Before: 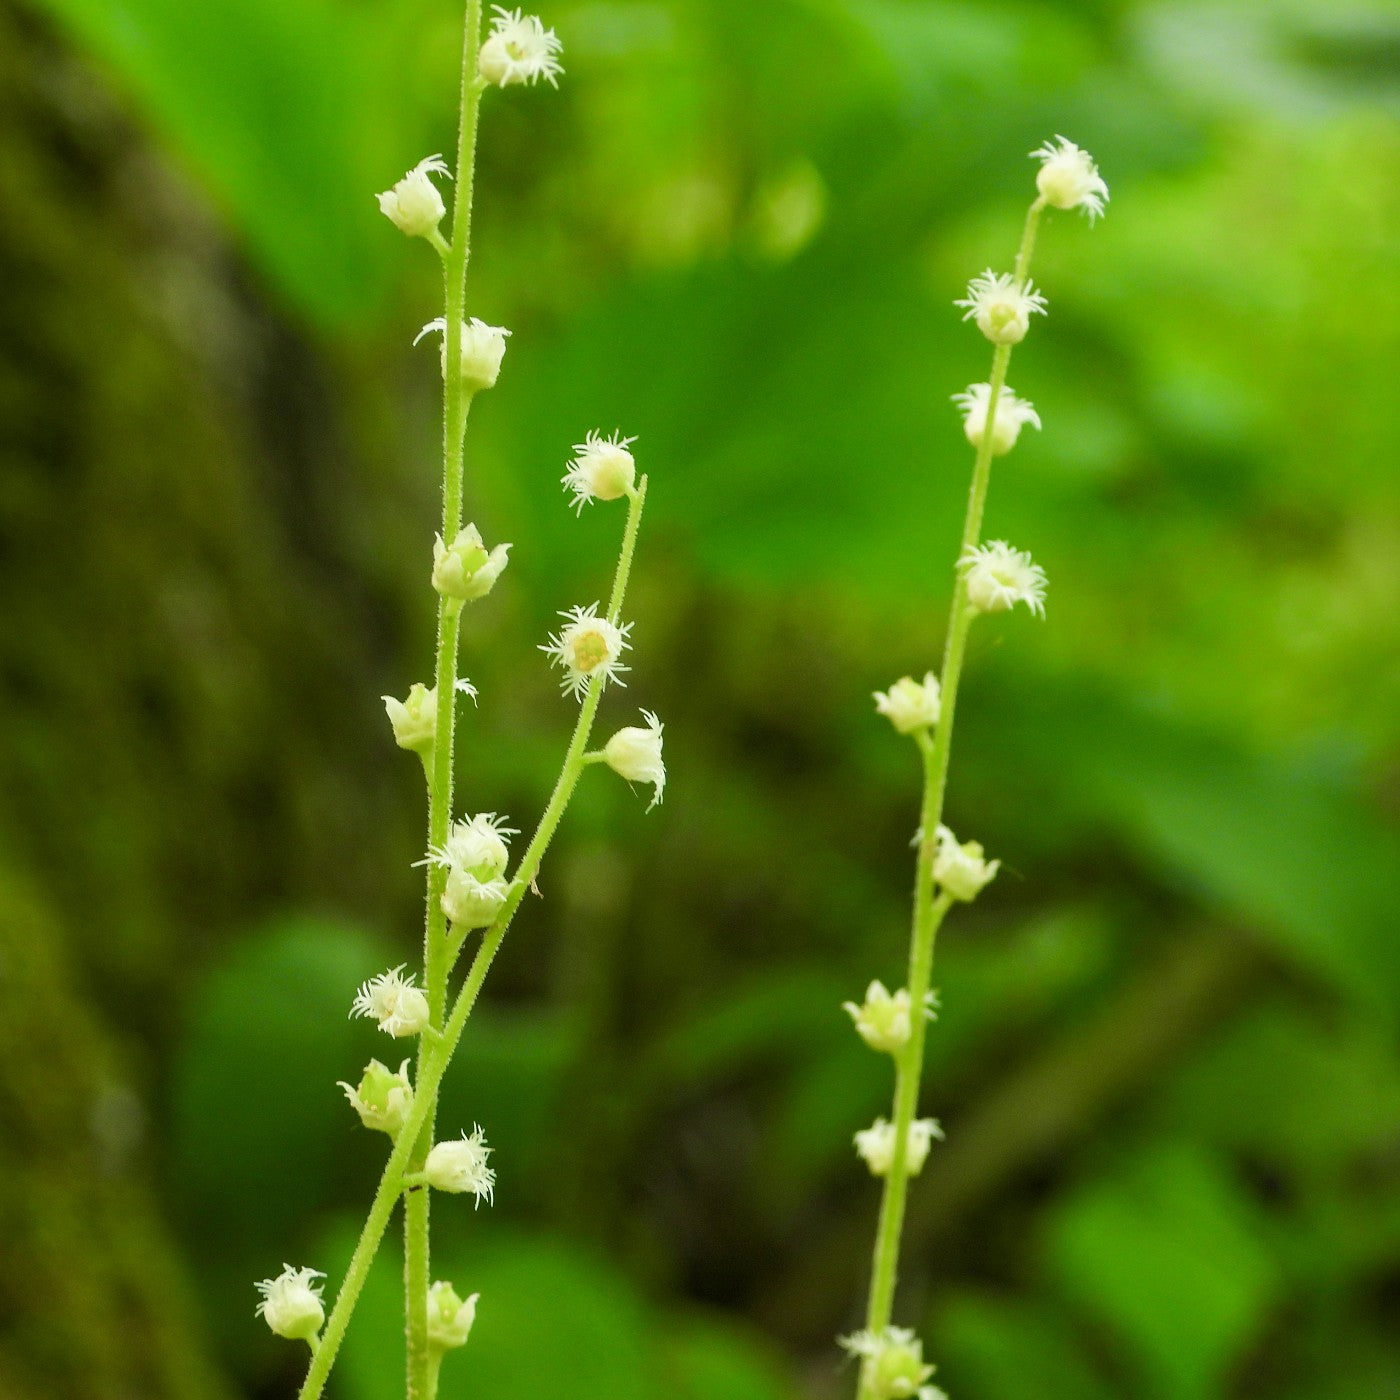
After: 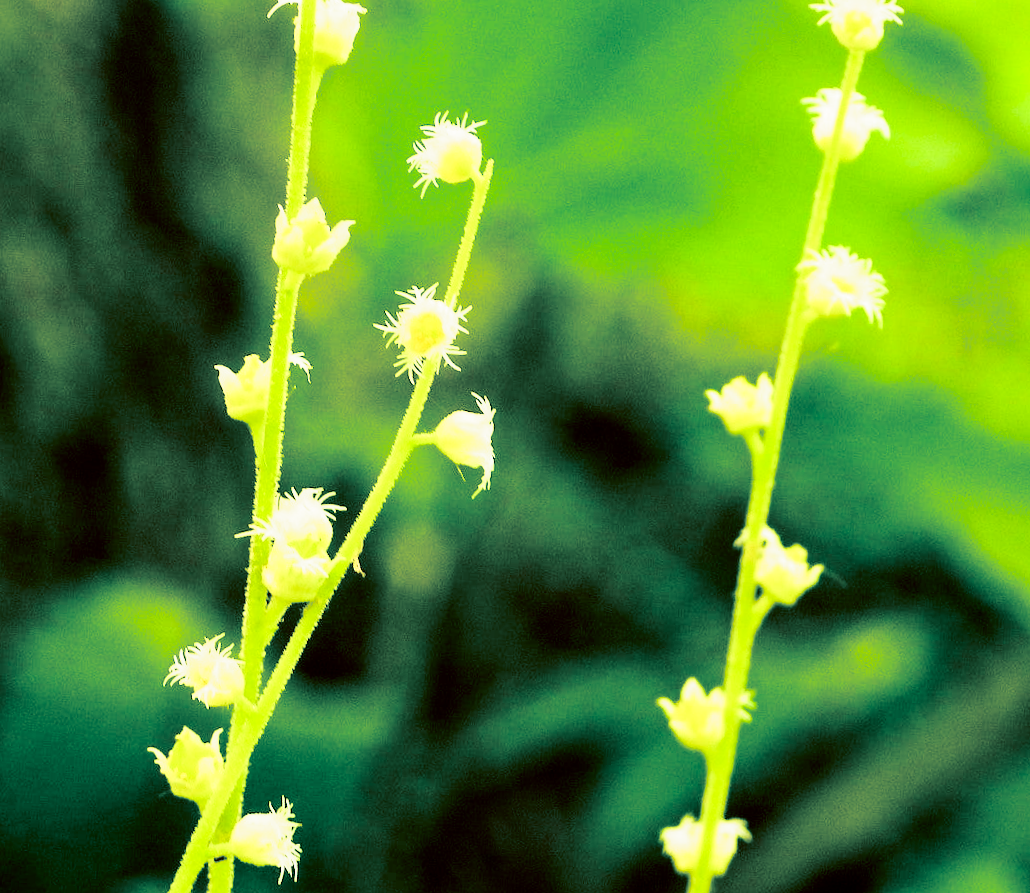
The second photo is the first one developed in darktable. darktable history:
base curve: curves: ch0 [(0, 0) (0.028, 0.03) (0.121, 0.232) (0.46, 0.748) (0.859, 0.968) (1, 1)], preserve colors none
crop and rotate: angle -3.37°, left 9.79%, top 20.73%, right 12.42%, bottom 11.82%
tone curve: curves: ch0 [(0, 0) (0.074, 0.04) (0.157, 0.1) (0.472, 0.515) (0.635, 0.731) (0.768, 0.878) (0.899, 0.969) (1, 1)]; ch1 [(0, 0) (0.08, 0.08) (0.3, 0.3) (0.5, 0.5) (0.539, 0.558) (0.586, 0.658) (0.69, 0.787) (0.92, 0.92) (1, 1)]; ch2 [(0, 0) (0.08, 0.08) (0.3, 0.3) (0.5, 0.5) (0.543, 0.597) (0.597, 0.679) (0.92, 0.92) (1, 1)], color space Lab, independent channels, preserve colors none
split-toning: shadows › hue 183.6°, shadows › saturation 0.52, highlights › hue 0°, highlights › saturation 0
